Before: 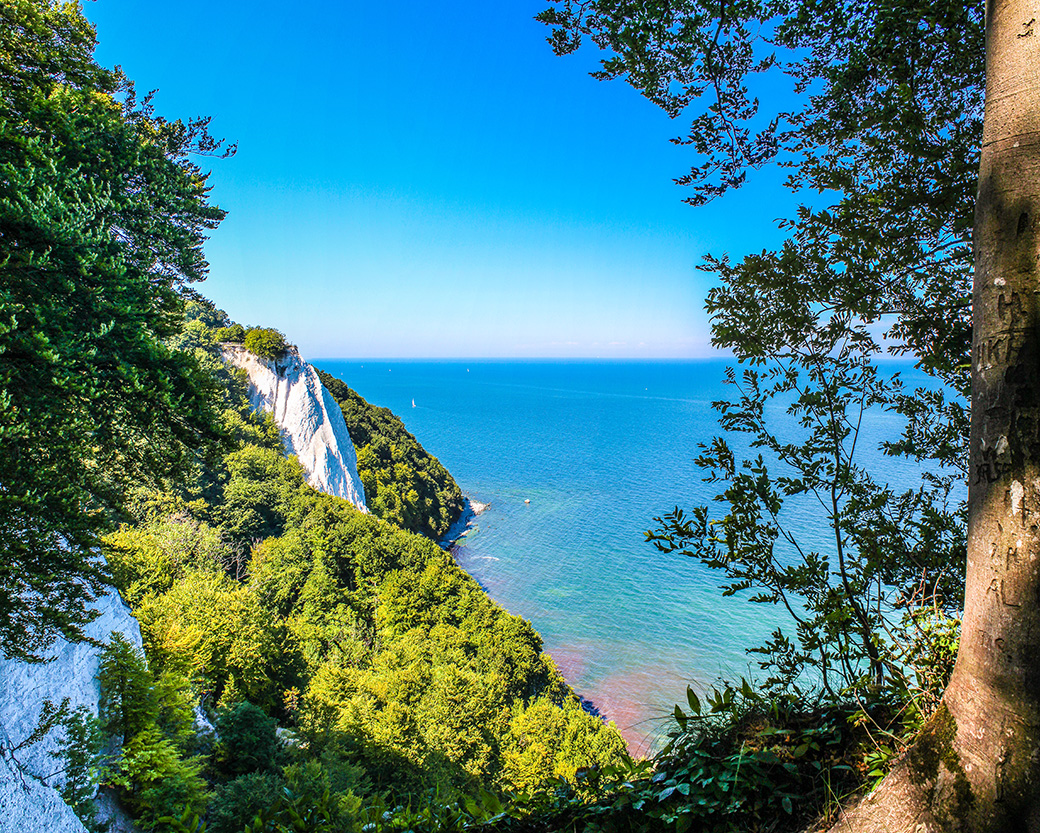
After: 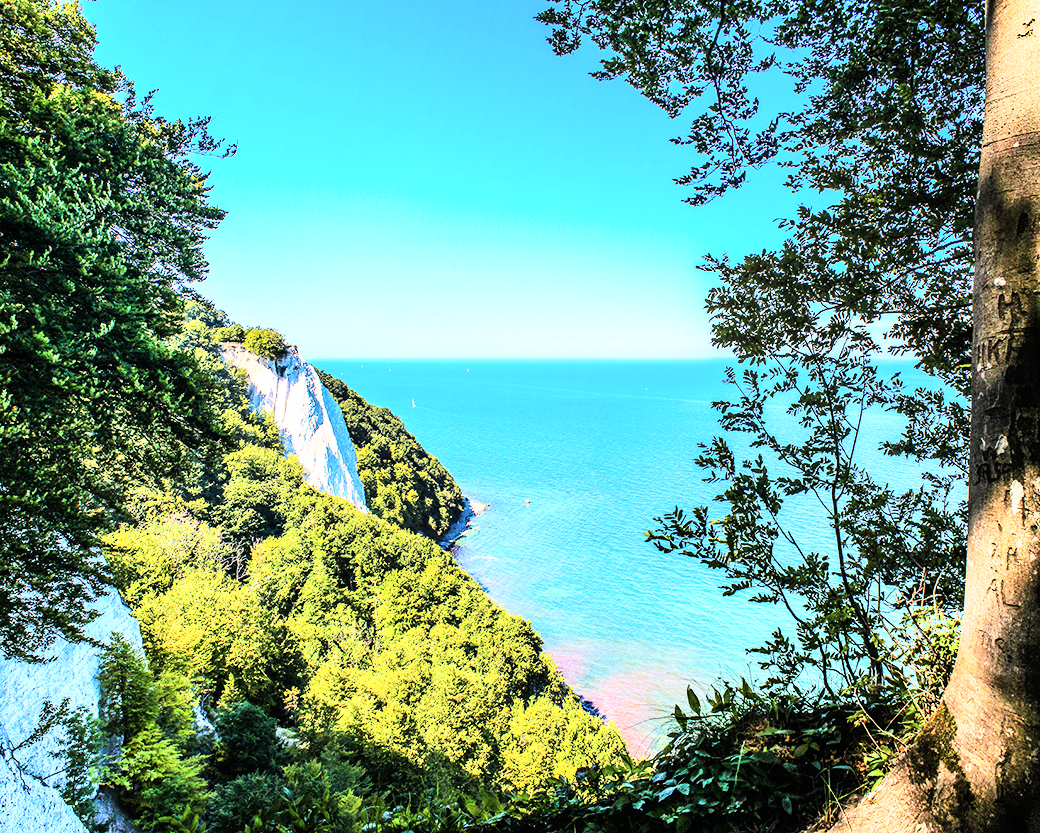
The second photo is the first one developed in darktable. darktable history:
contrast brightness saturation: saturation -0.104
base curve: curves: ch0 [(0, 0) (0.007, 0.004) (0.027, 0.03) (0.046, 0.07) (0.207, 0.54) (0.442, 0.872) (0.673, 0.972) (1, 1)]
